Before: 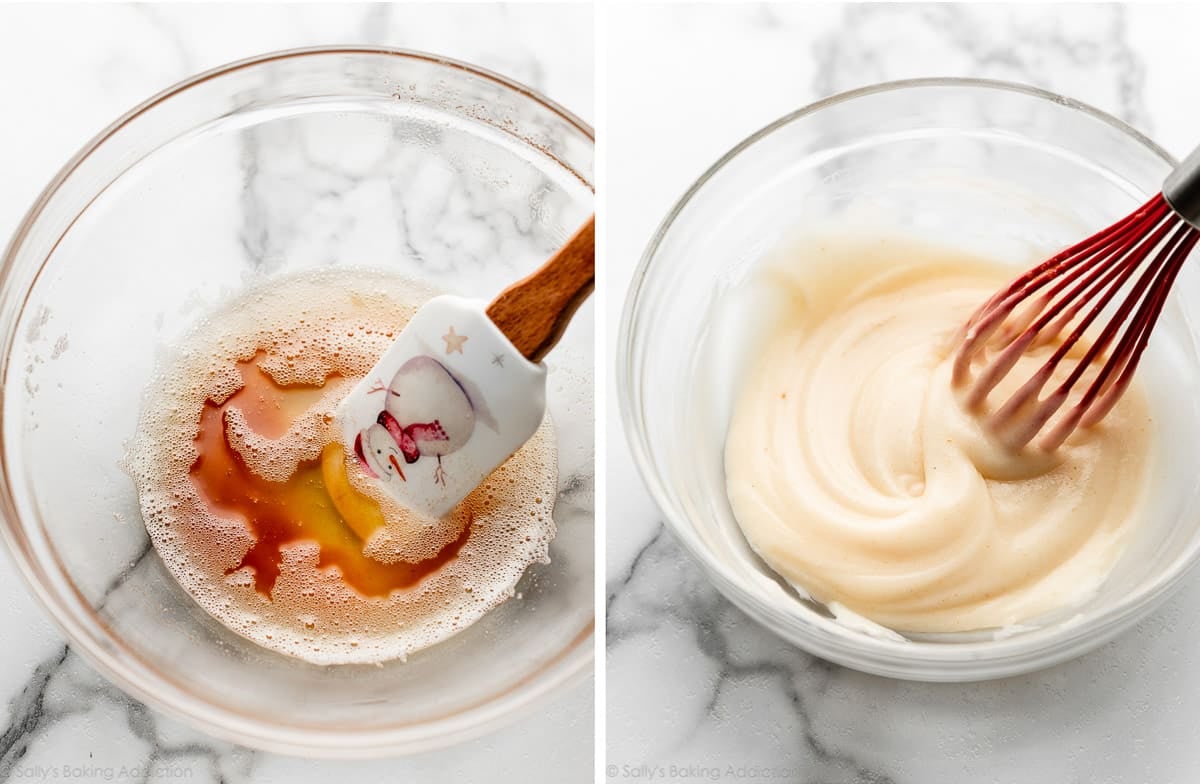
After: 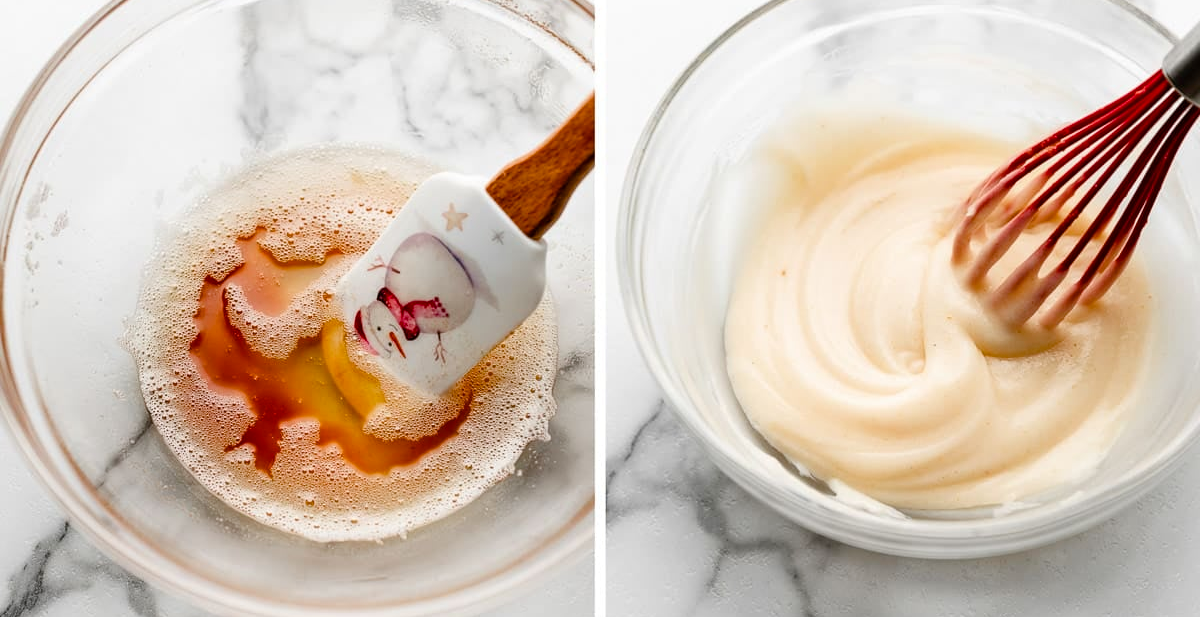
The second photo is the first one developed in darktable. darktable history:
crop and rotate: top 15.774%, bottom 5.506%
color balance rgb: perceptual saturation grading › global saturation 20%, perceptual saturation grading › highlights -25%, perceptual saturation grading › shadows 25%
